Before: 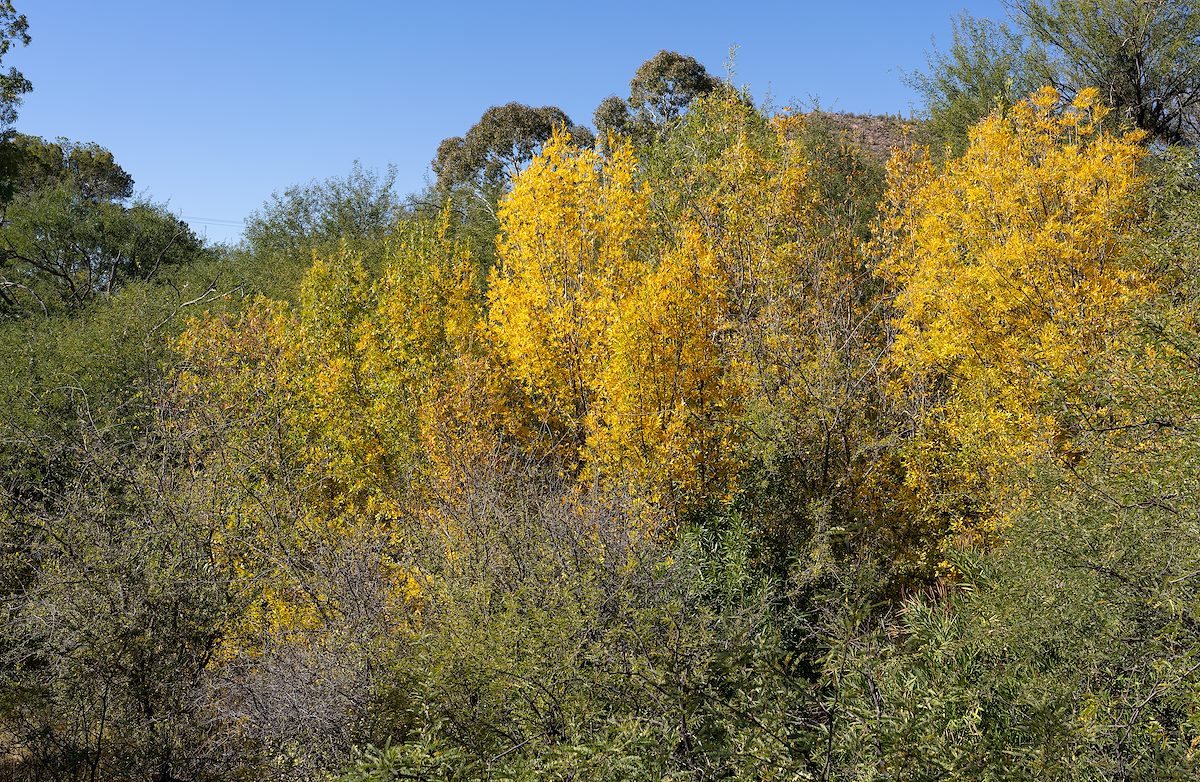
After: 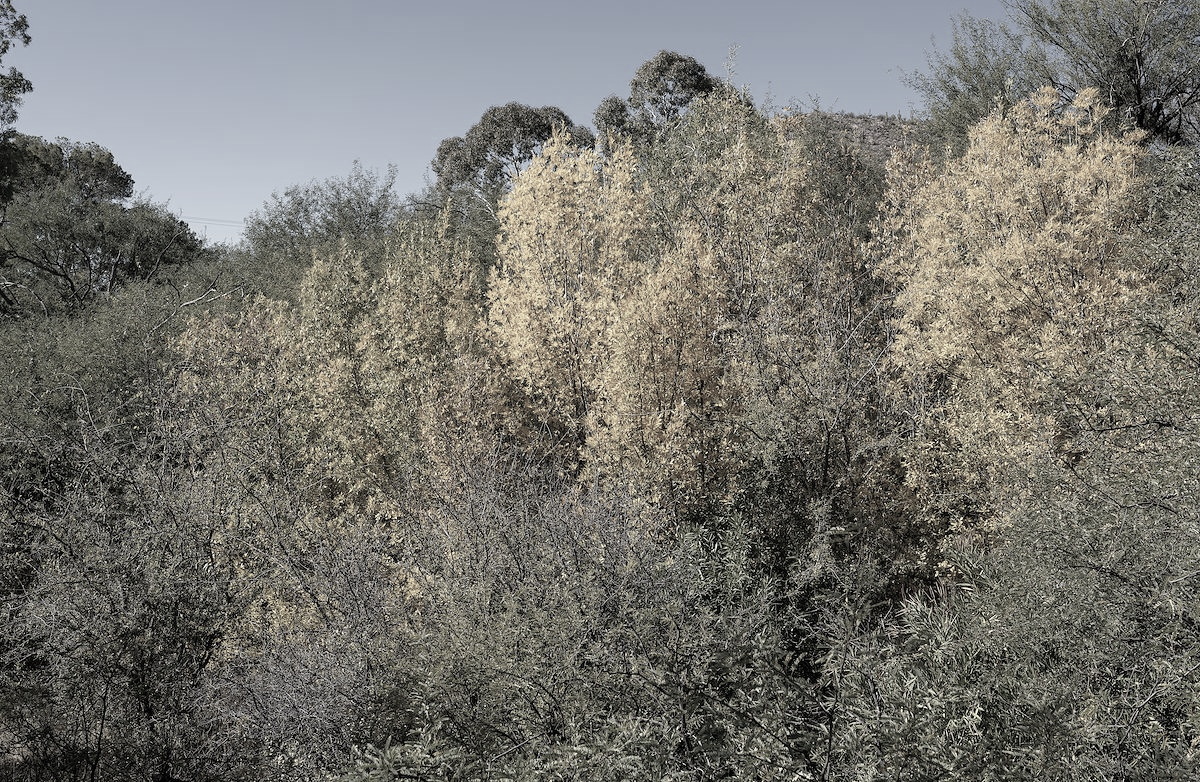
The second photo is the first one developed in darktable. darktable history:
color correction: highlights b* 0.026, saturation 0.212
